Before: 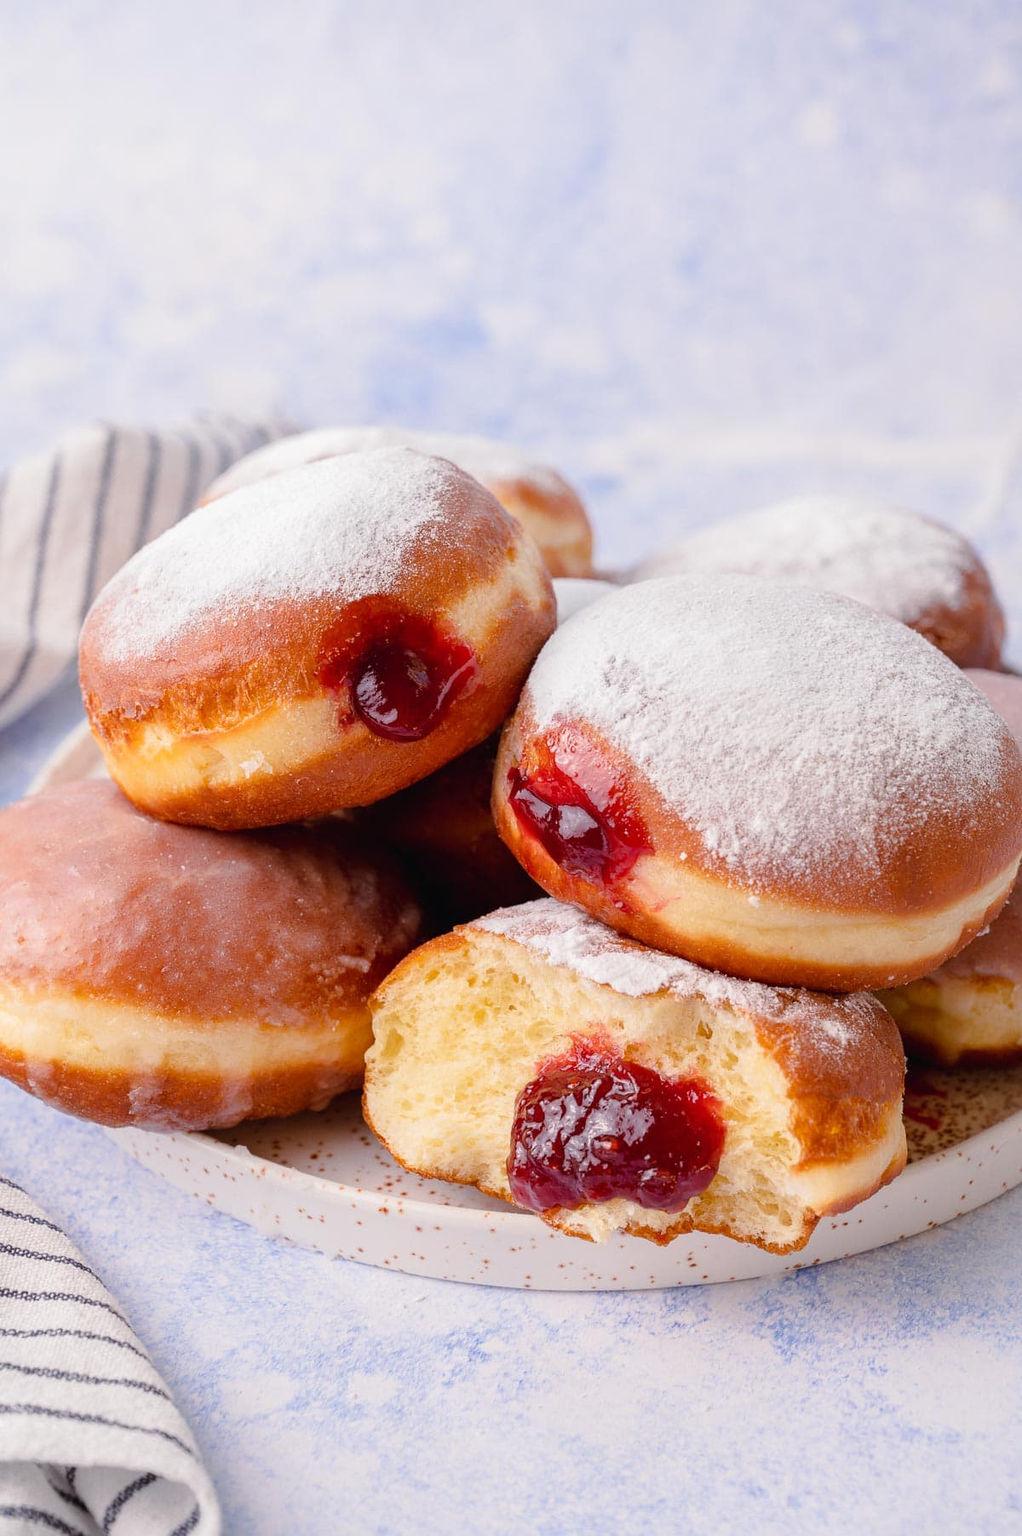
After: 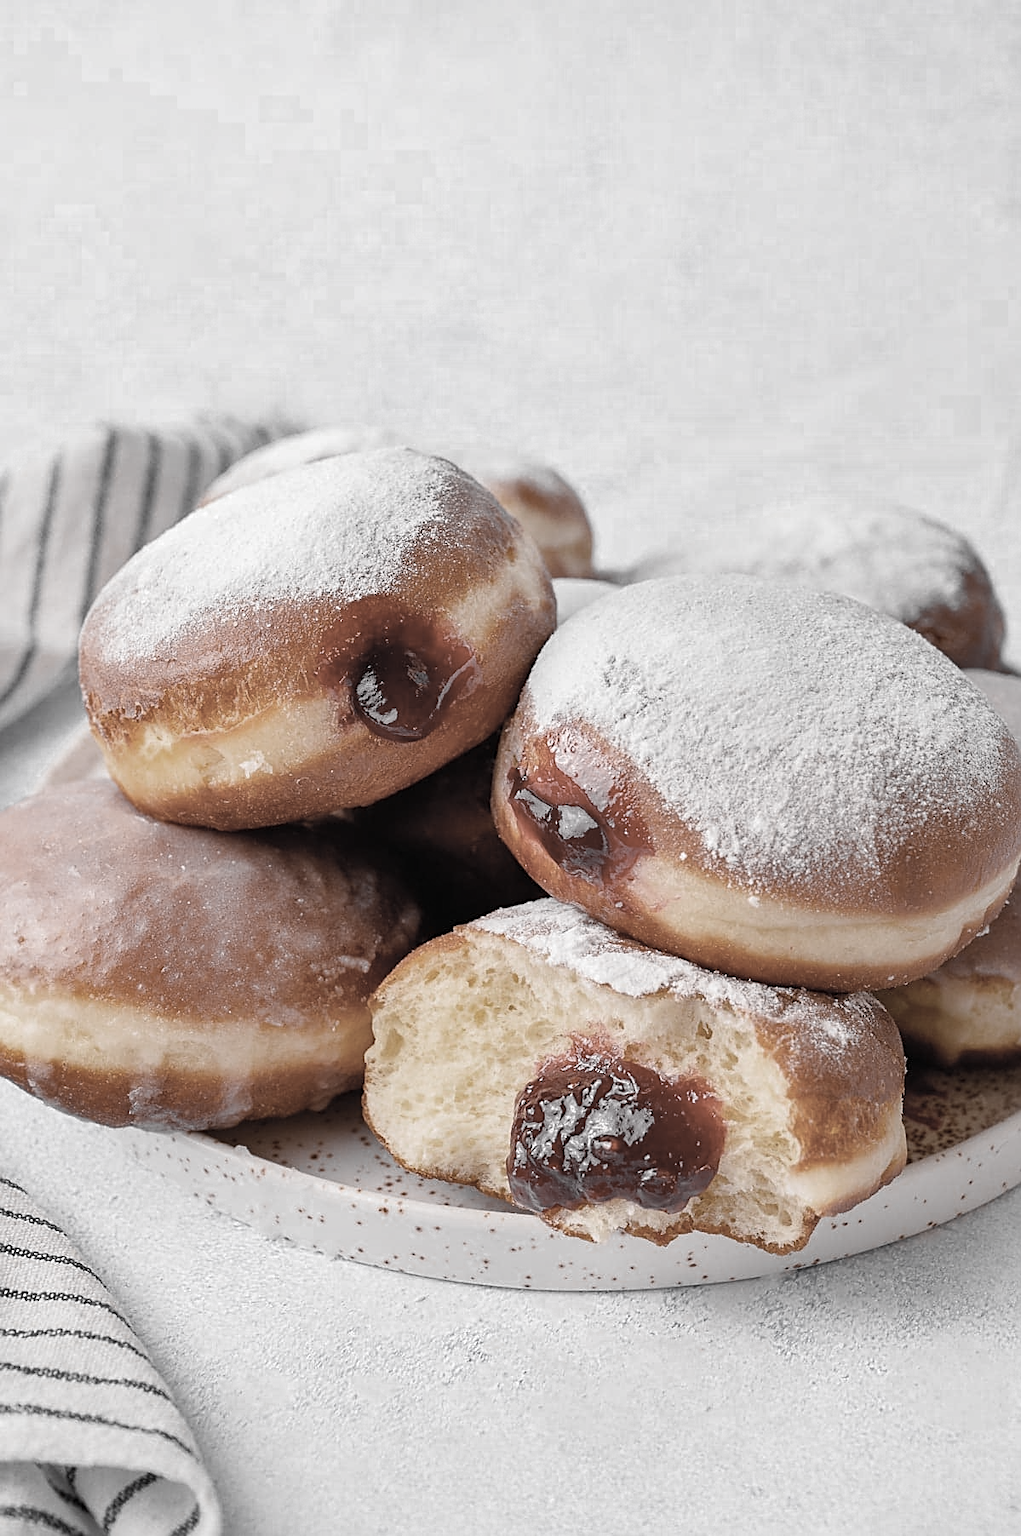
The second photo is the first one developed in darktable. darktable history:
shadows and highlights: soften with gaussian
color zones: curves: ch0 [(0, 0.613) (0.01, 0.613) (0.245, 0.448) (0.498, 0.529) (0.642, 0.665) (0.879, 0.777) (0.99, 0.613)]; ch1 [(0, 0.035) (0.121, 0.189) (0.259, 0.197) (0.415, 0.061) (0.589, 0.022) (0.732, 0.022) (0.857, 0.026) (0.991, 0.053)]
sharpen: on, module defaults
